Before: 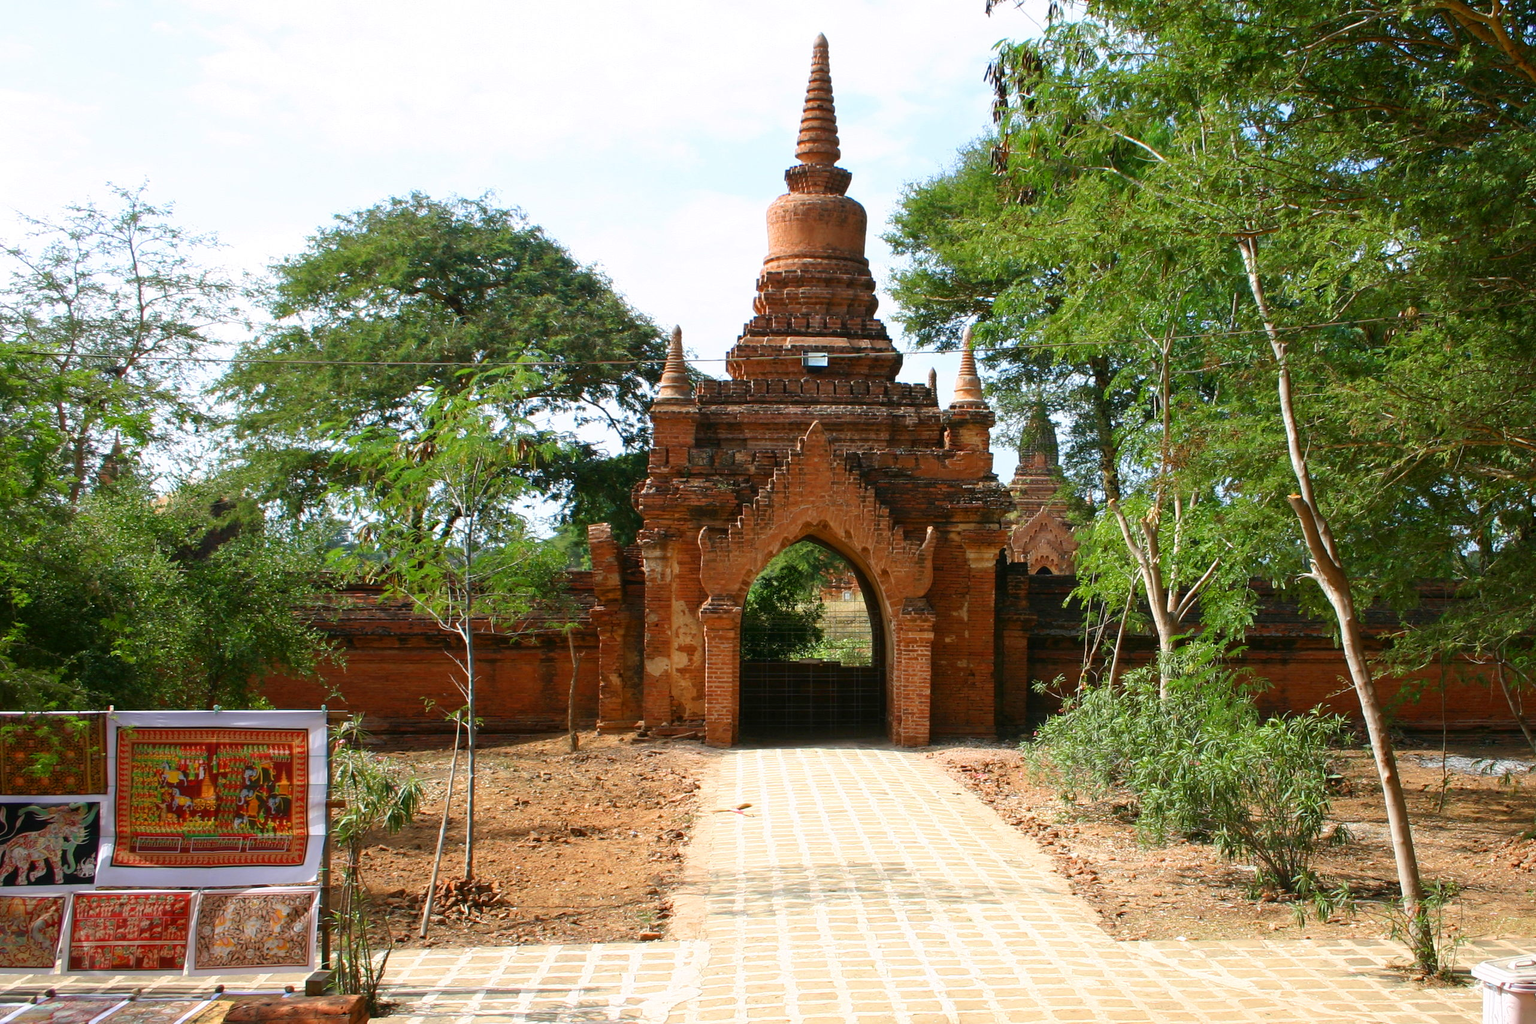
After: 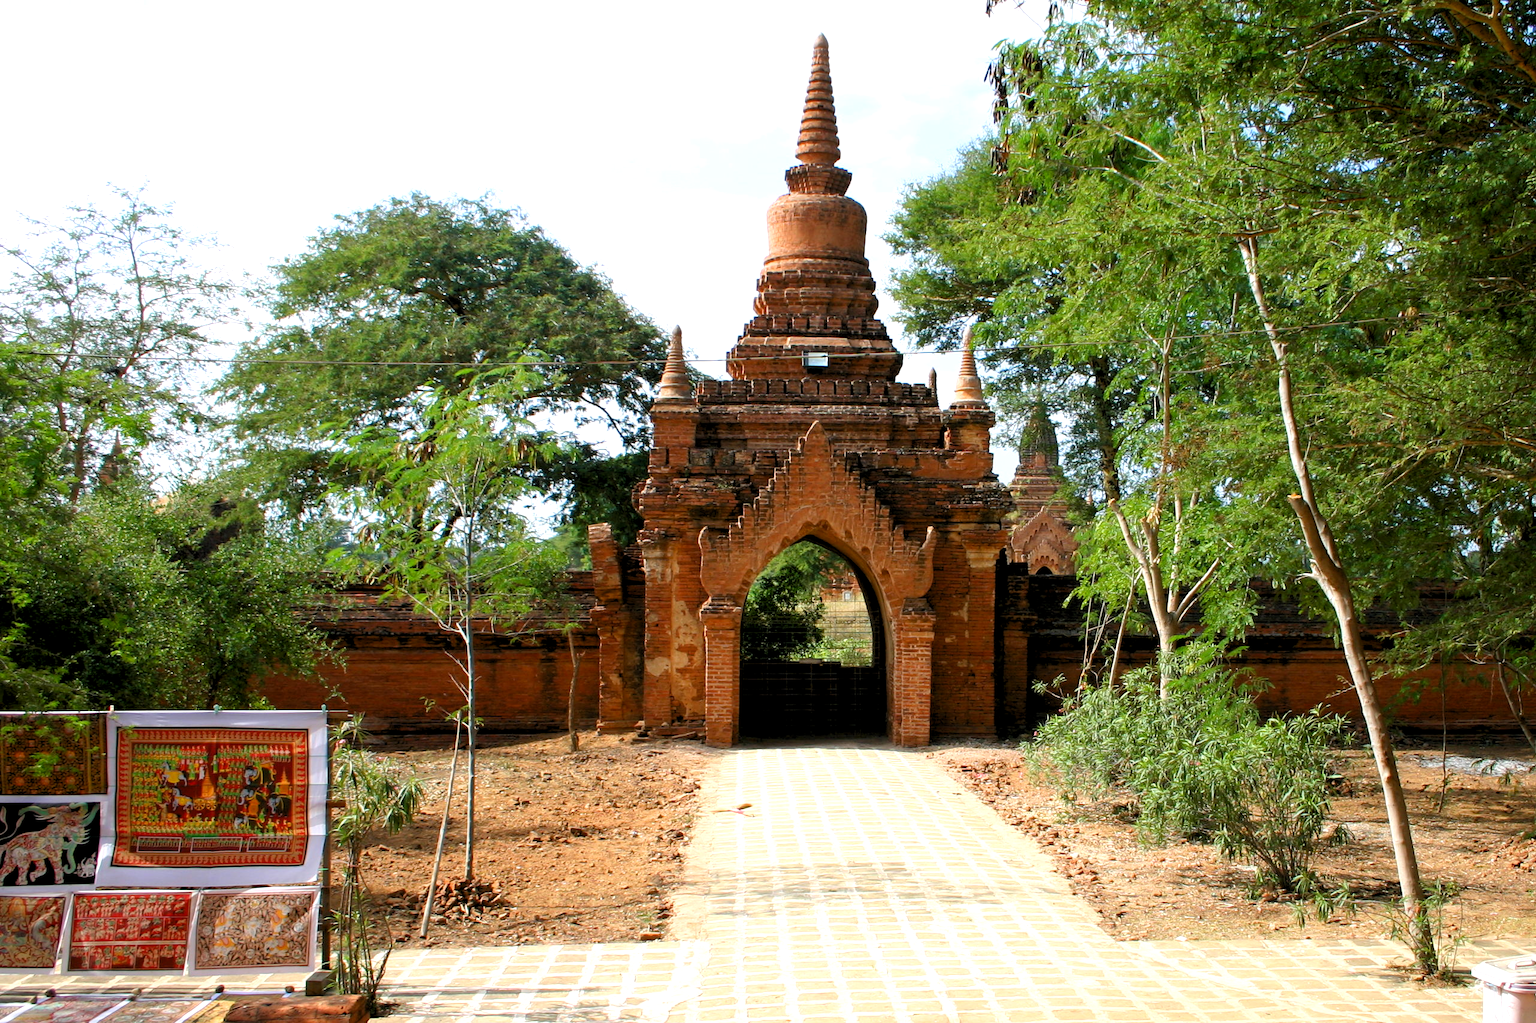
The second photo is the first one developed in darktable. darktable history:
levels: levels [0.073, 0.497, 0.972]
exposure: black level correction 0.002, exposure 0.145 EV, compensate exposure bias true, compensate highlight preservation false
